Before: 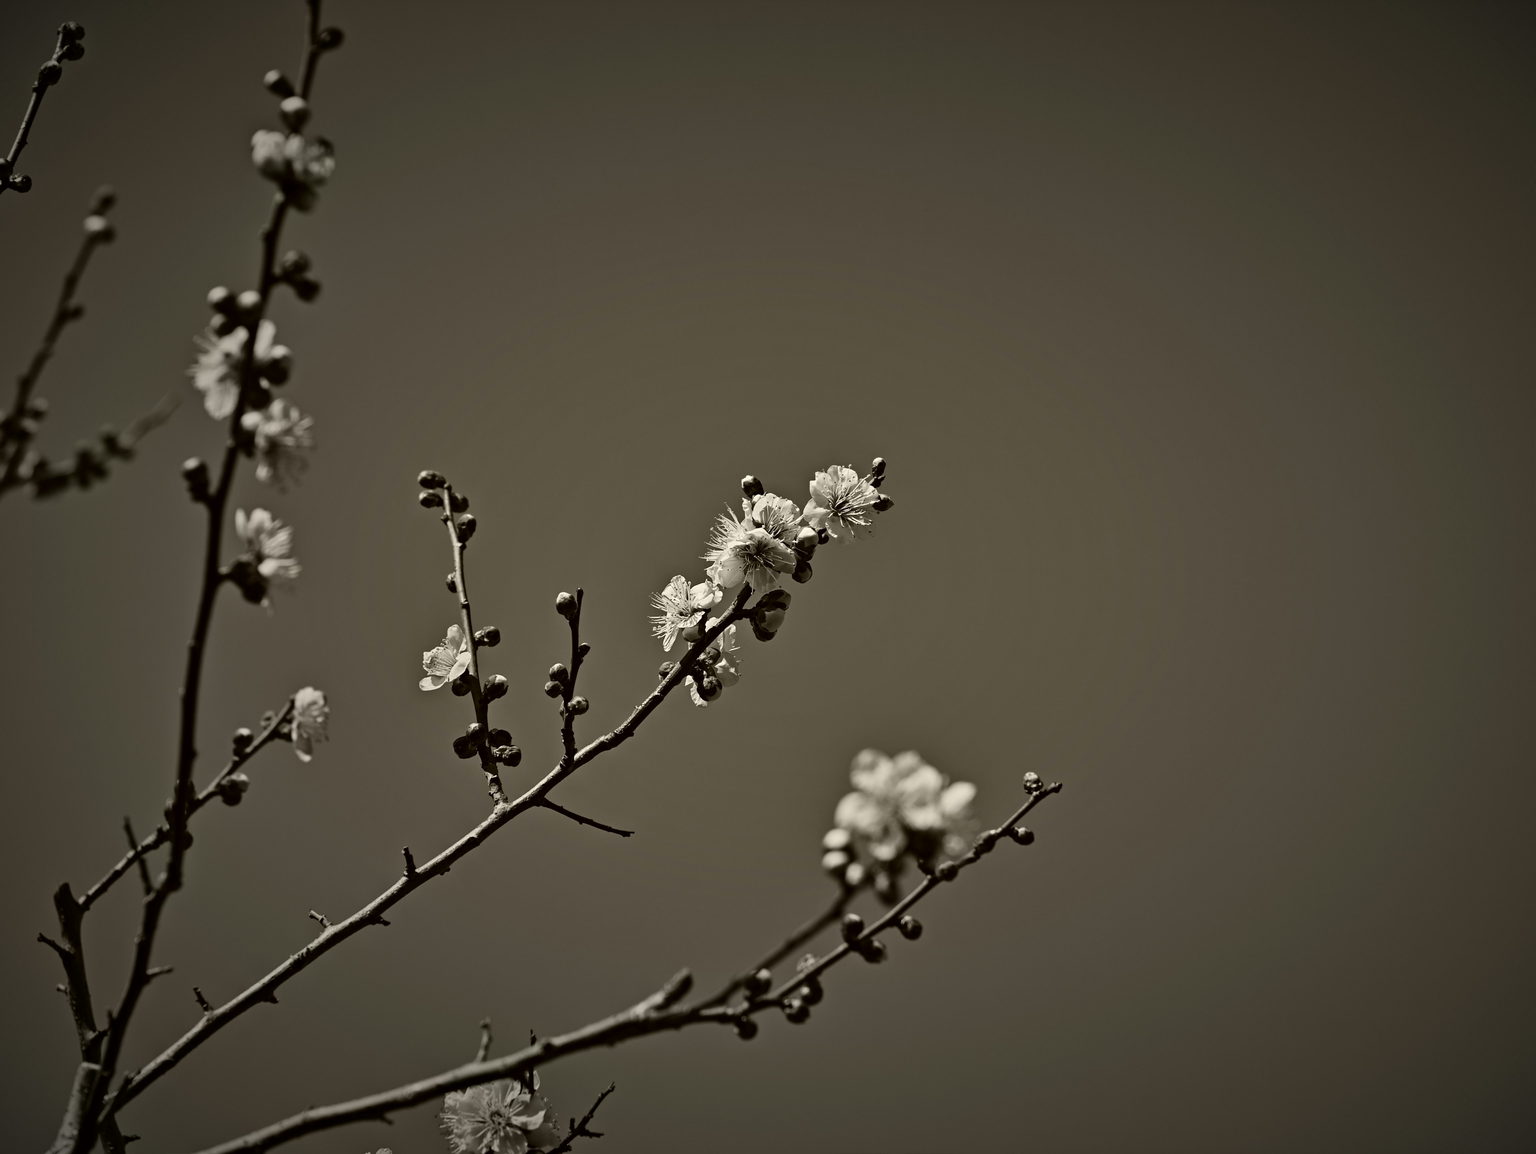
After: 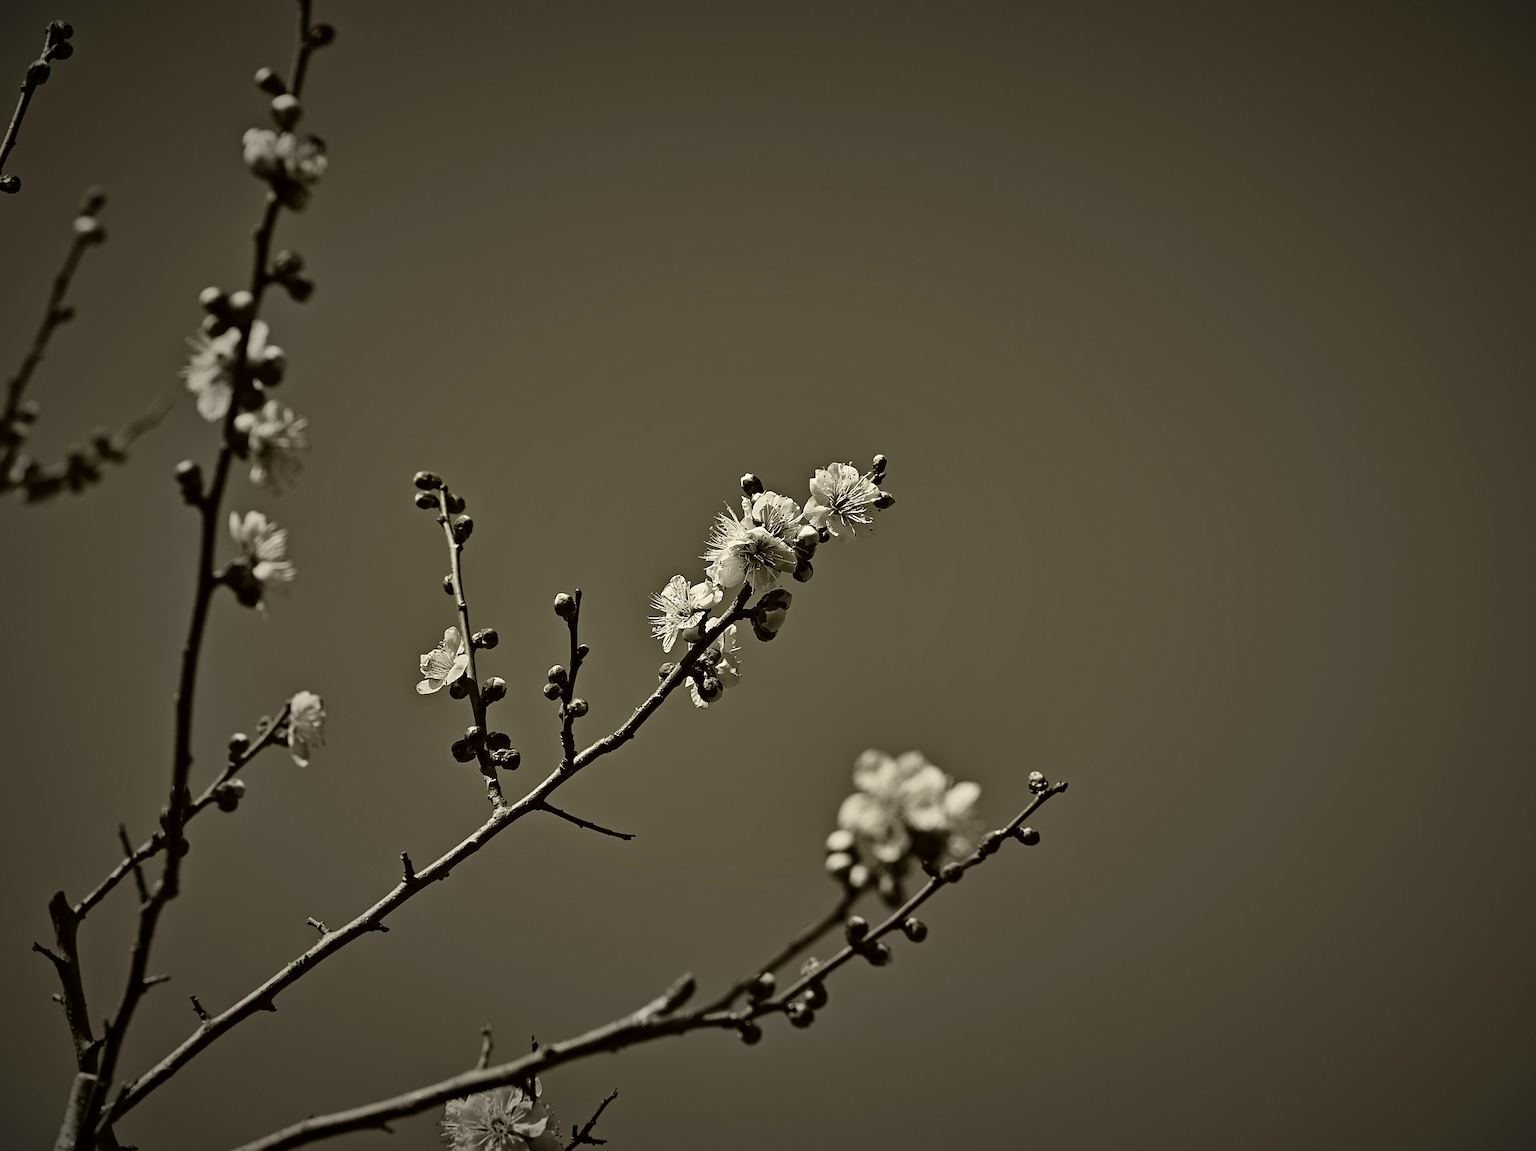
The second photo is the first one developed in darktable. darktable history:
sharpen: on, module defaults
velvia: on, module defaults
tone equalizer: on, module defaults
rotate and perspective: rotation -0.45°, automatic cropping original format, crop left 0.008, crop right 0.992, crop top 0.012, crop bottom 0.988
